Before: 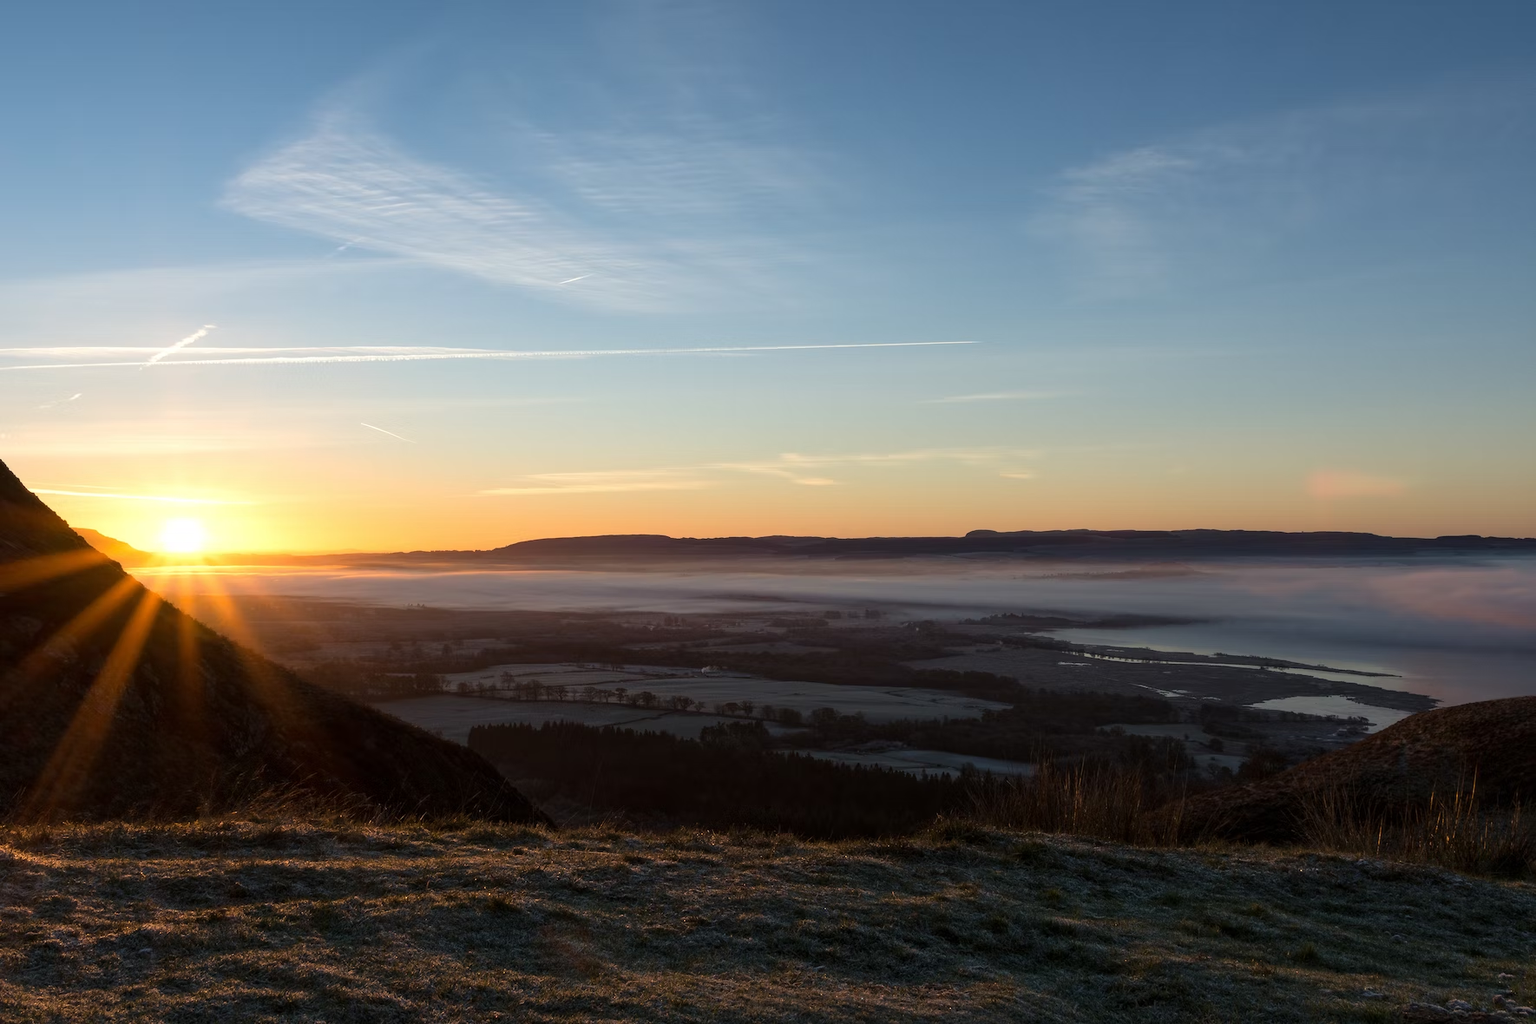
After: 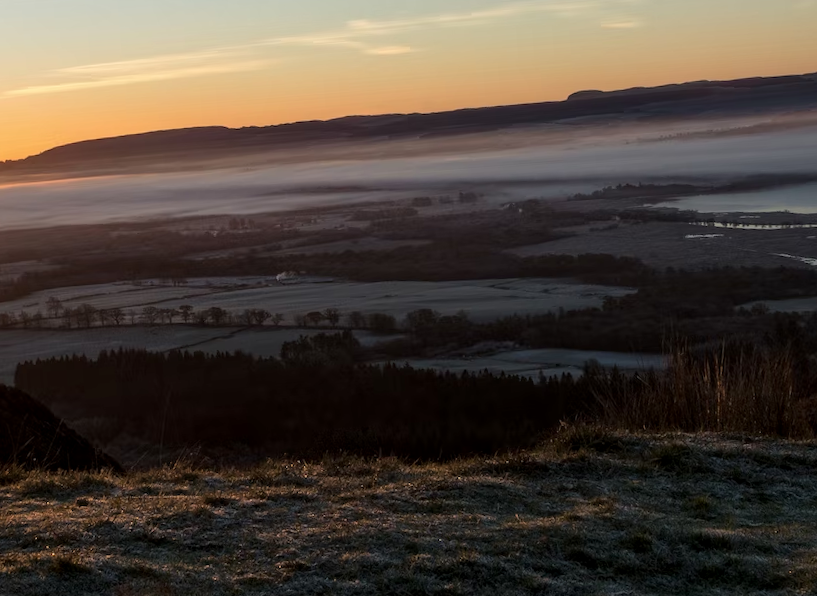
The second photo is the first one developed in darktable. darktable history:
rotate and perspective: rotation -4.57°, crop left 0.054, crop right 0.944, crop top 0.087, crop bottom 0.914
crop: left 29.672%, top 41.786%, right 20.851%, bottom 3.487%
local contrast: on, module defaults
